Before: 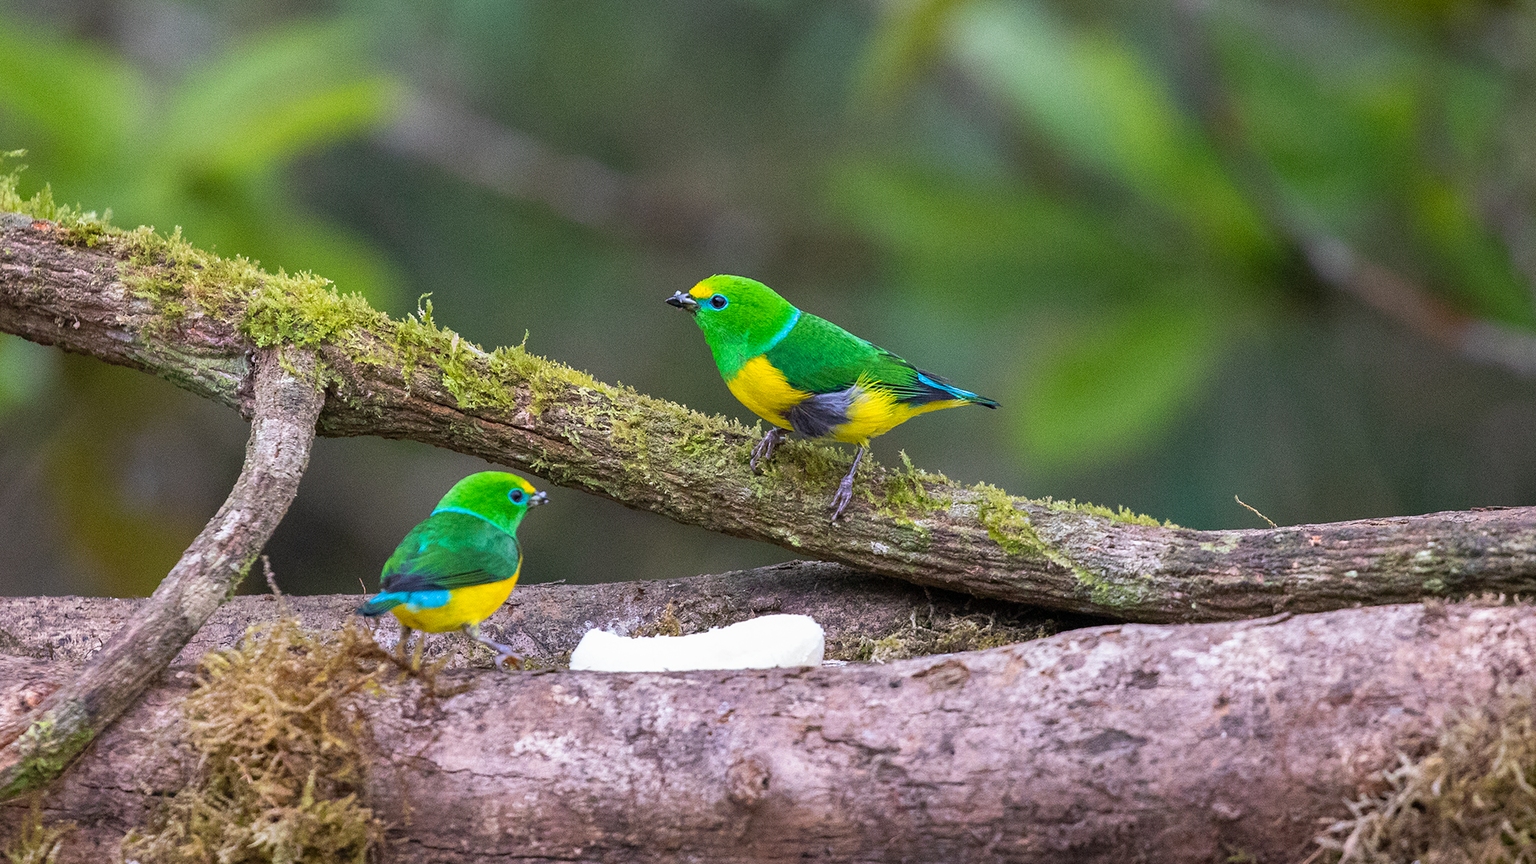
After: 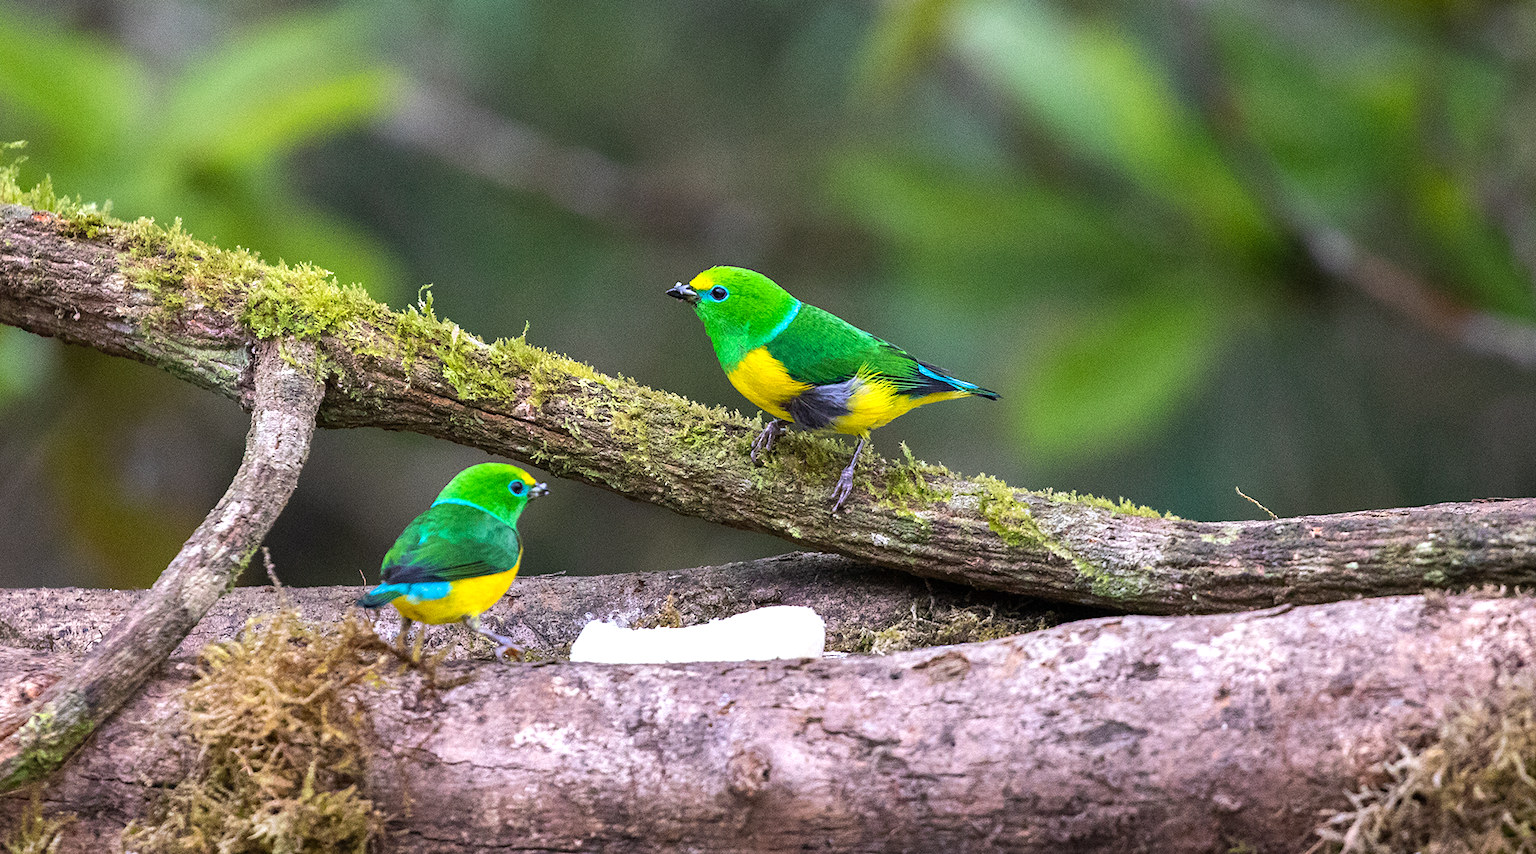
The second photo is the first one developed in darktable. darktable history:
tone equalizer: -8 EV -0.417 EV, -7 EV -0.389 EV, -6 EV -0.333 EV, -5 EV -0.222 EV, -3 EV 0.222 EV, -2 EV 0.333 EV, -1 EV 0.389 EV, +0 EV 0.417 EV, edges refinement/feathering 500, mask exposure compensation -1.25 EV, preserve details no
crop: top 1.049%, right 0.001%
